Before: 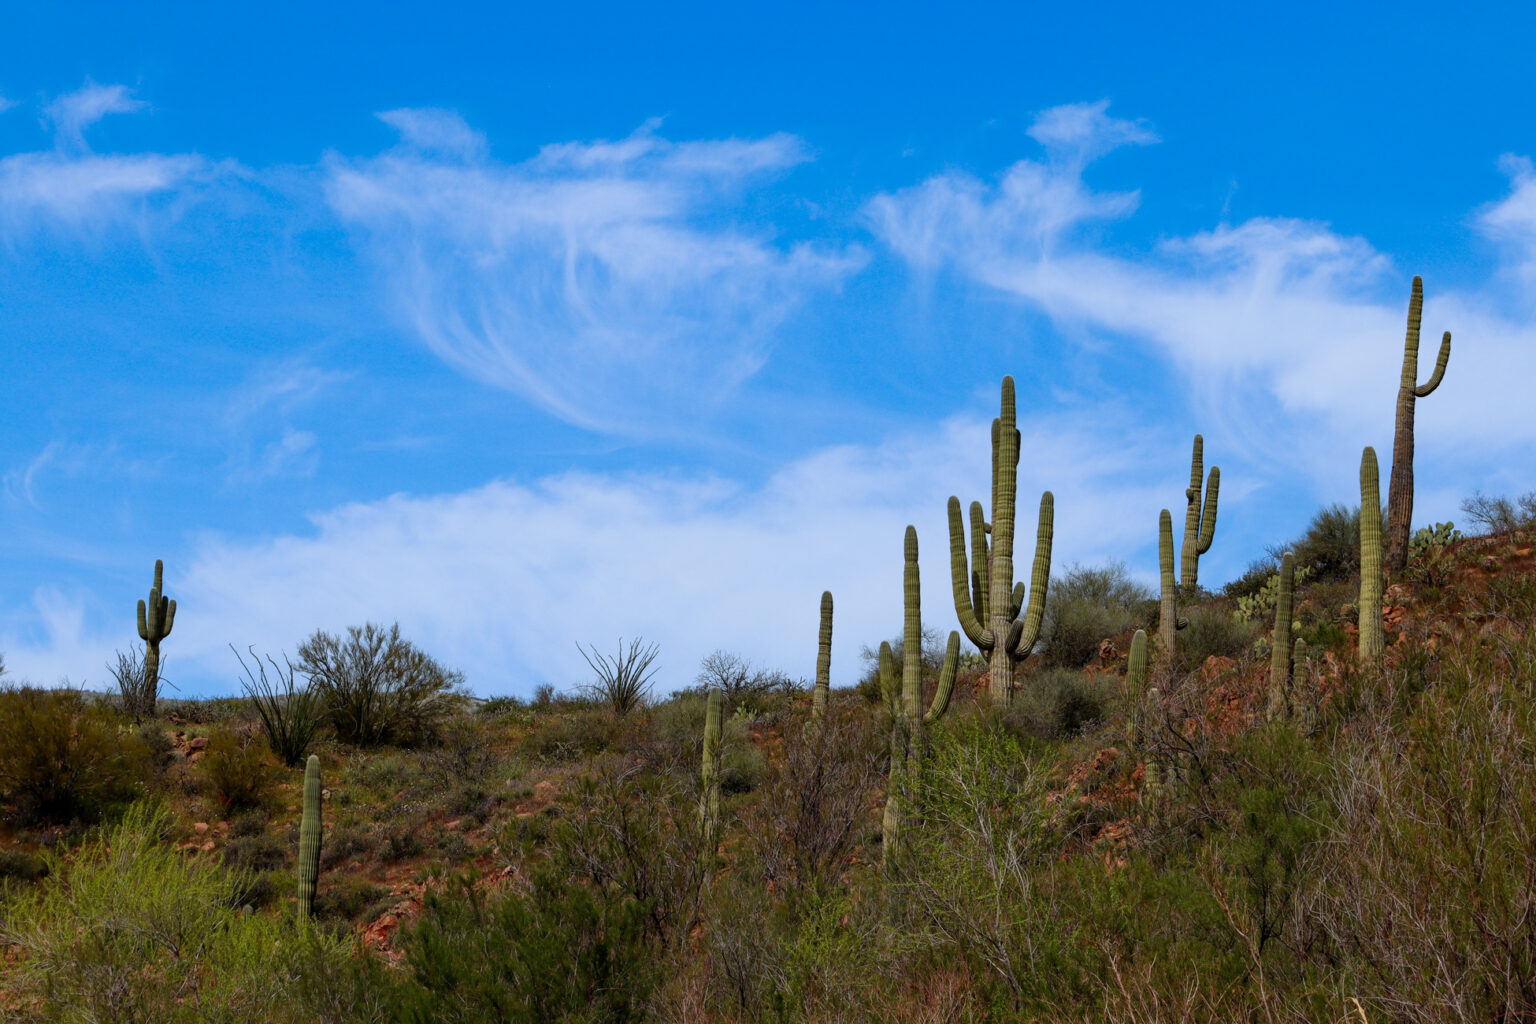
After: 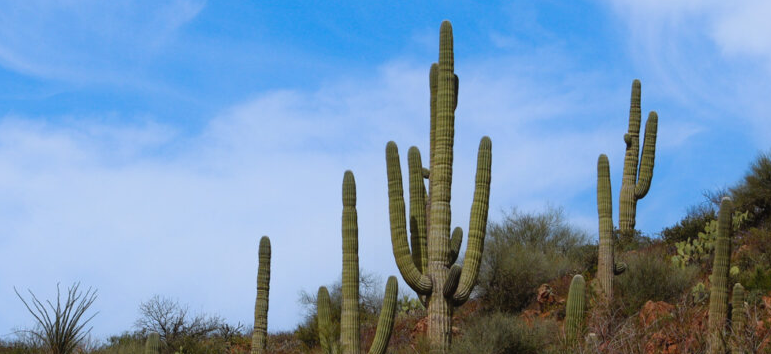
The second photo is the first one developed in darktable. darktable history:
contrast equalizer: octaves 7, y [[0.6 ×6], [0.55 ×6], [0 ×6], [0 ×6], [0 ×6]], mix -0.3
crop: left 36.607%, top 34.735%, right 13.146%, bottom 30.611%
